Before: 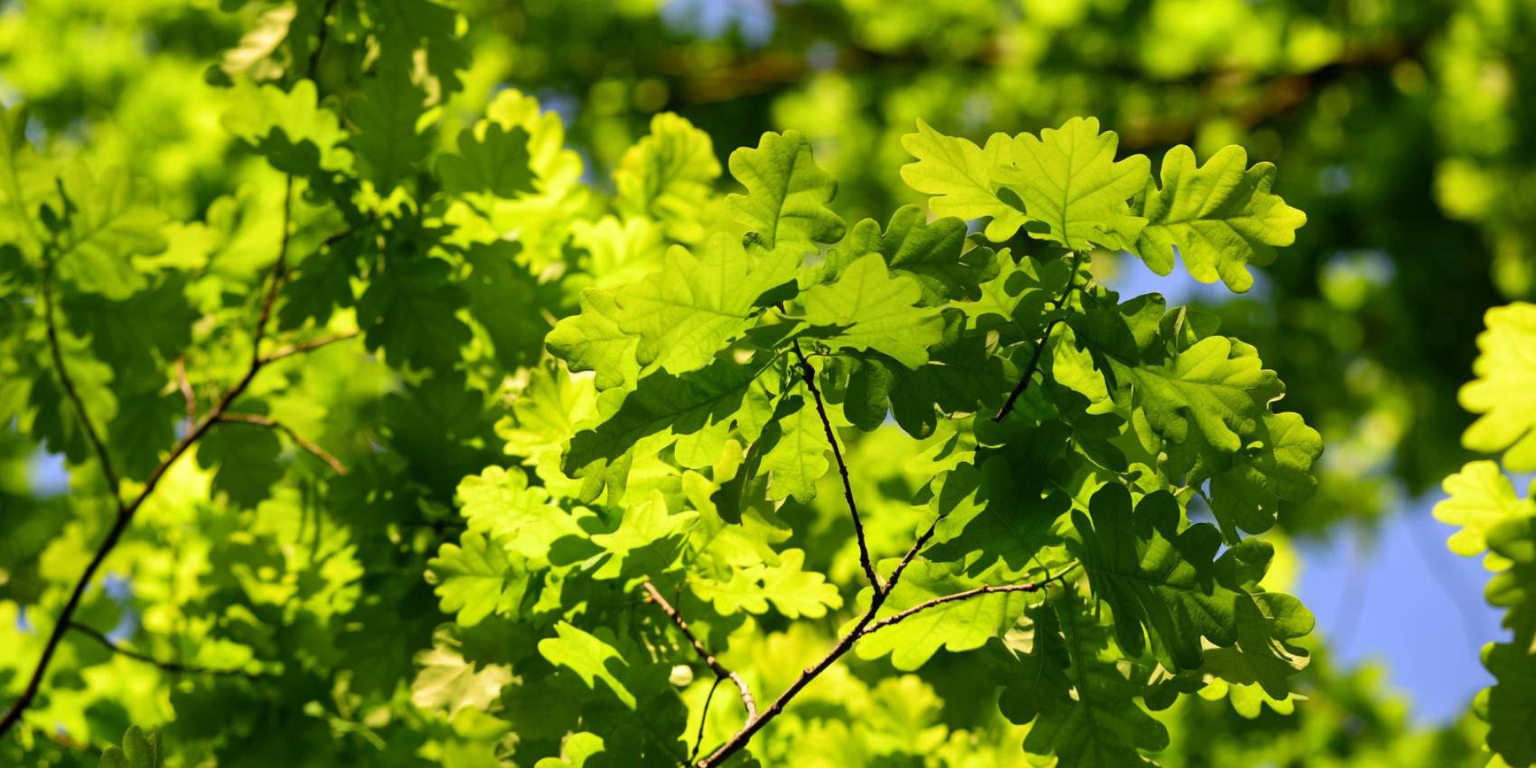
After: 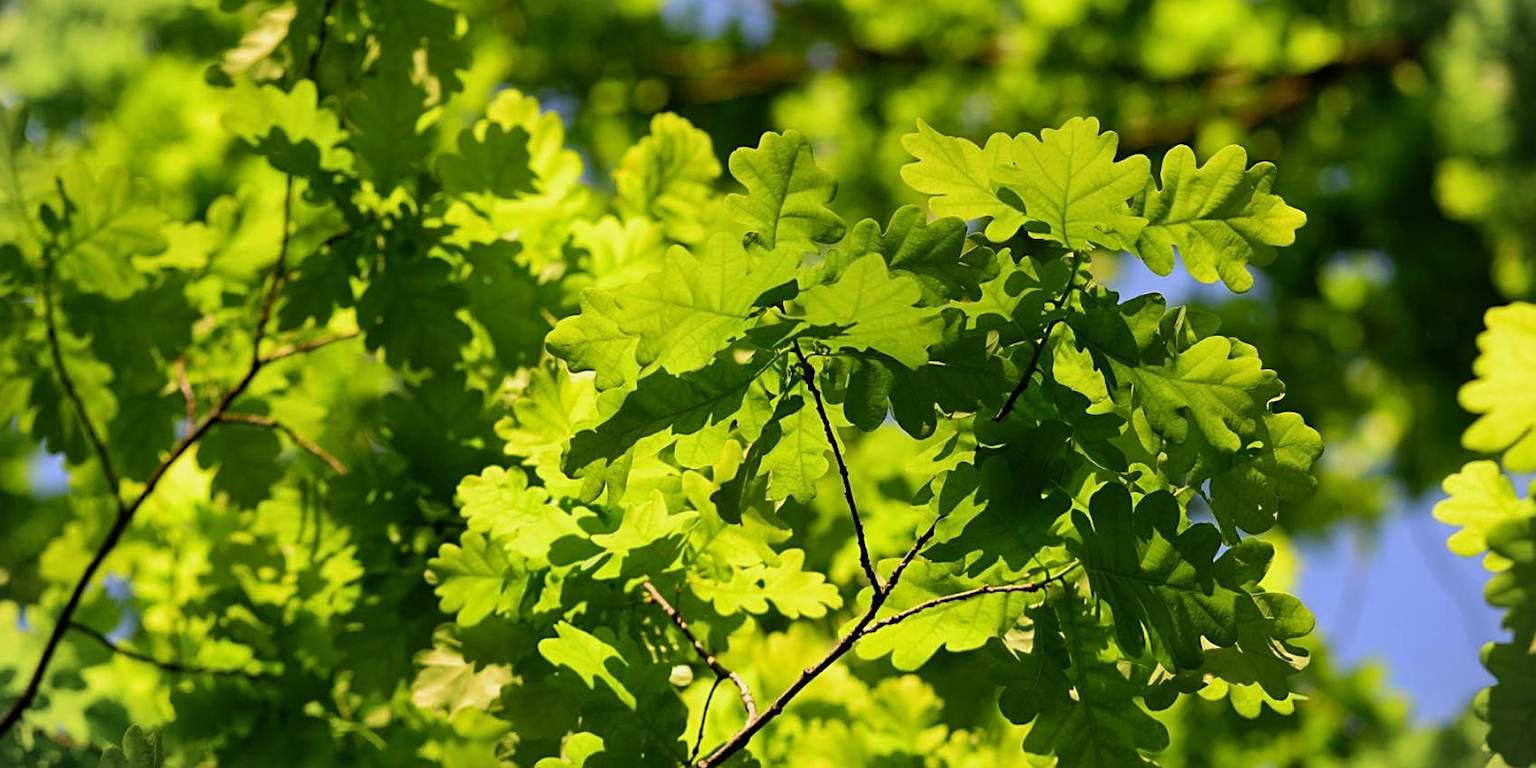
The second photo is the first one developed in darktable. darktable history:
exposure: exposure -0.177 EV, compensate highlight preservation false
vignetting: fall-off start 100%, brightness -0.282, width/height ratio 1.31
shadows and highlights: radius 264.75, soften with gaussian
sharpen: on, module defaults
